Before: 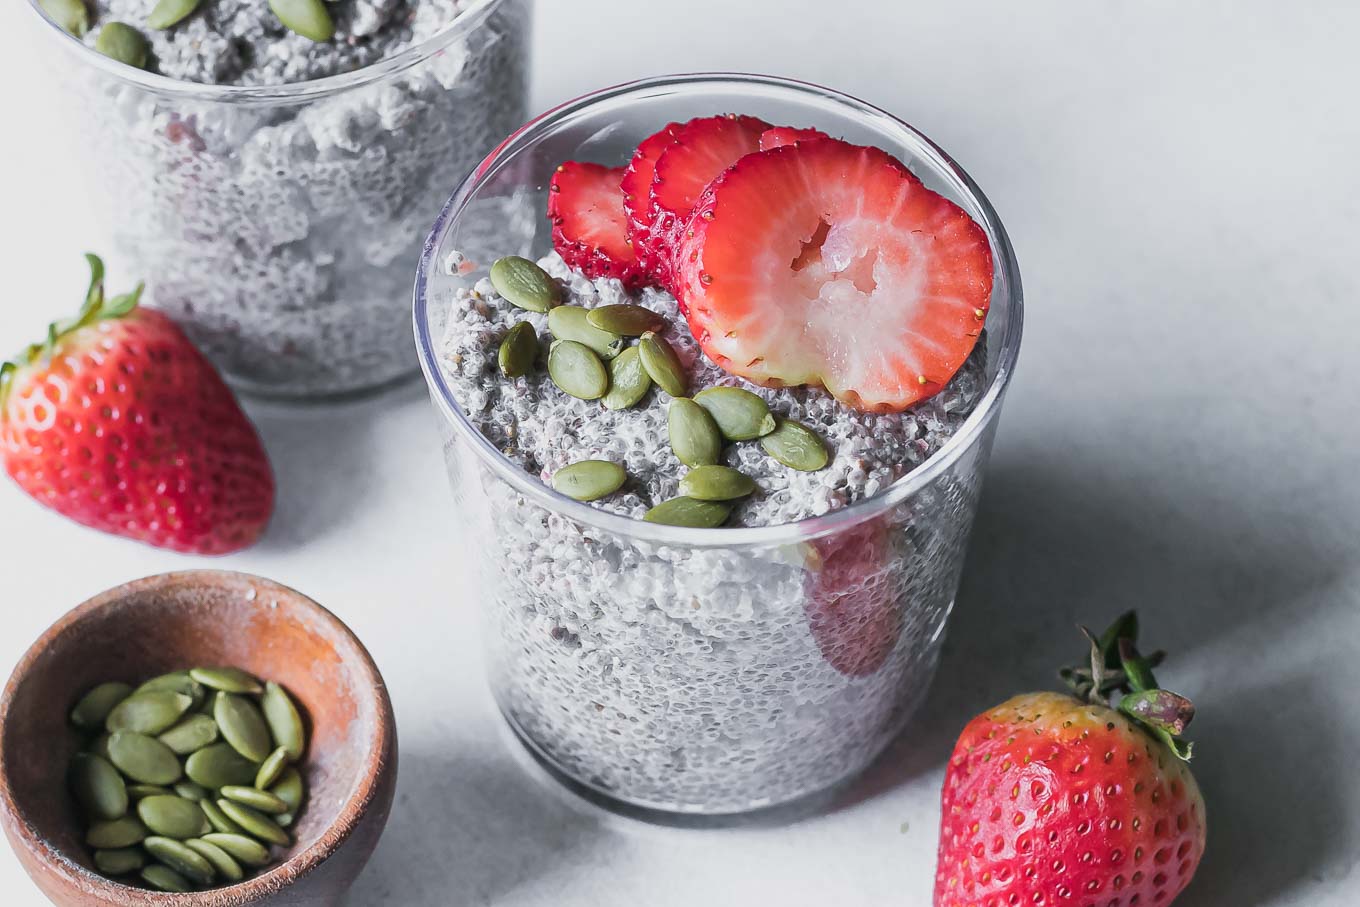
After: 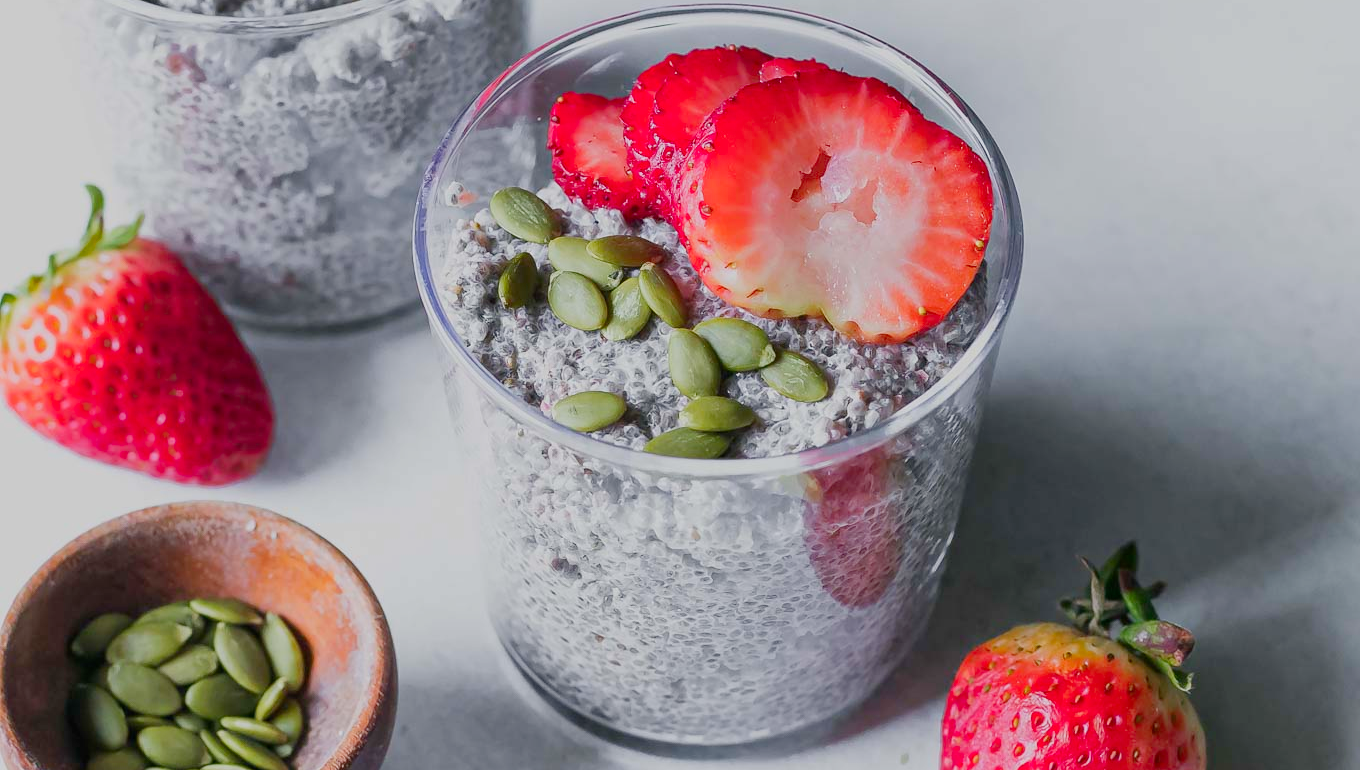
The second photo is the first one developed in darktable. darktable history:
contrast brightness saturation: saturation 0.183
crop: top 7.618%, bottom 7.475%
filmic rgb: black relative exposure -16 EV, white relative exposure 4.05 EV, target black luminance 0%, hardness 7.6, latitude 72.59%, contrast 0.897, highlights saturation mix 11.1%, shadows ↔ highlights balance -0.377%, preserve chrominance no, color science v5 (2021), contrast in shadows safe, contrast in highlights safe
